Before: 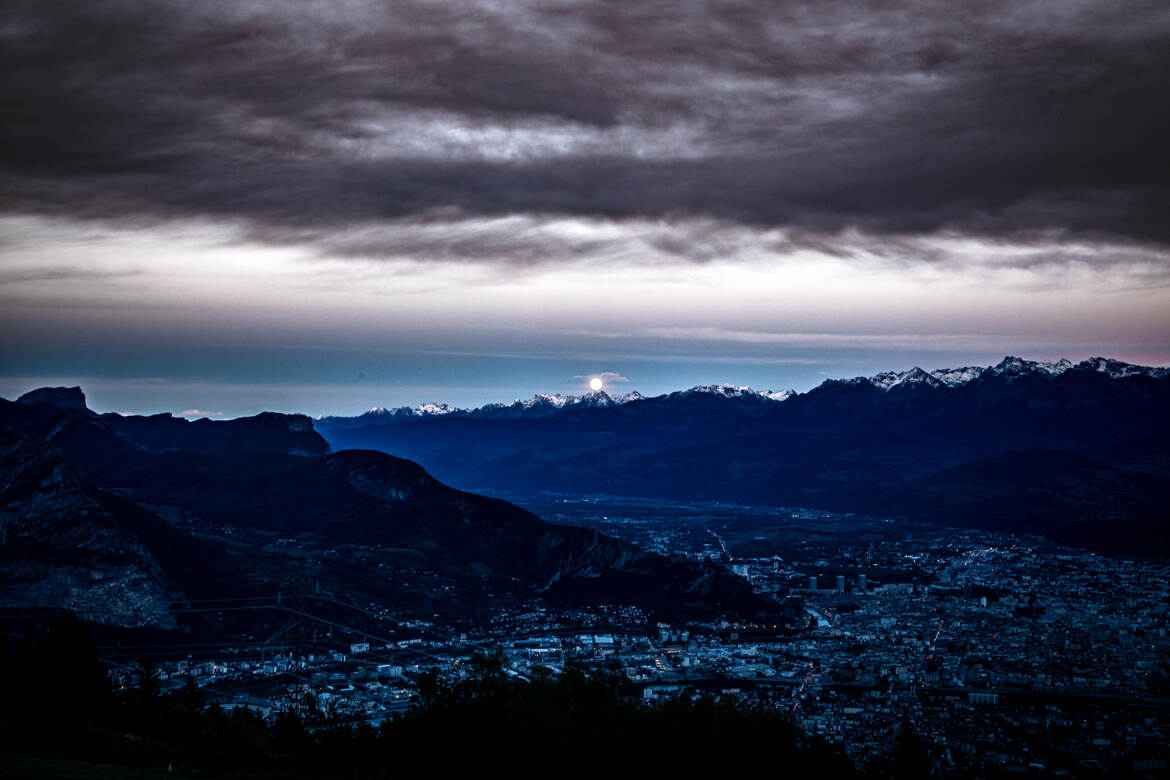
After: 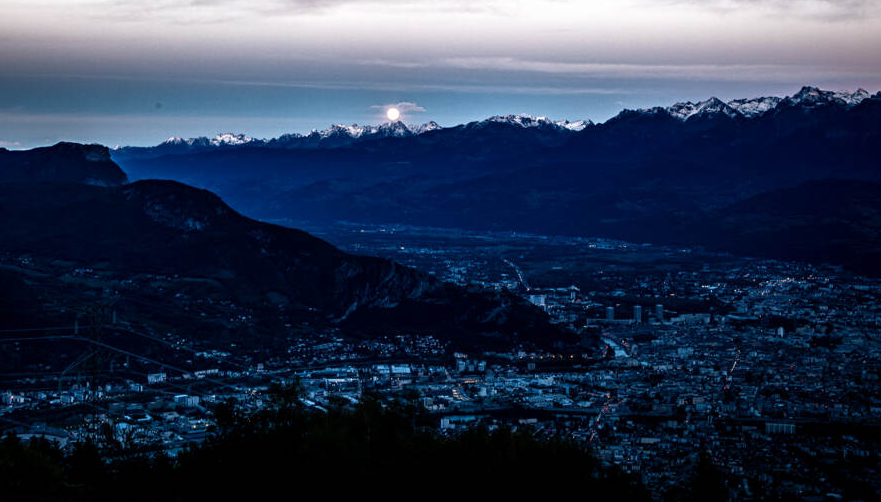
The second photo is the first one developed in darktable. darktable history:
crop and rotate: left 17.391%, top 34.743%, right 7.241%, bottom 0.844%
